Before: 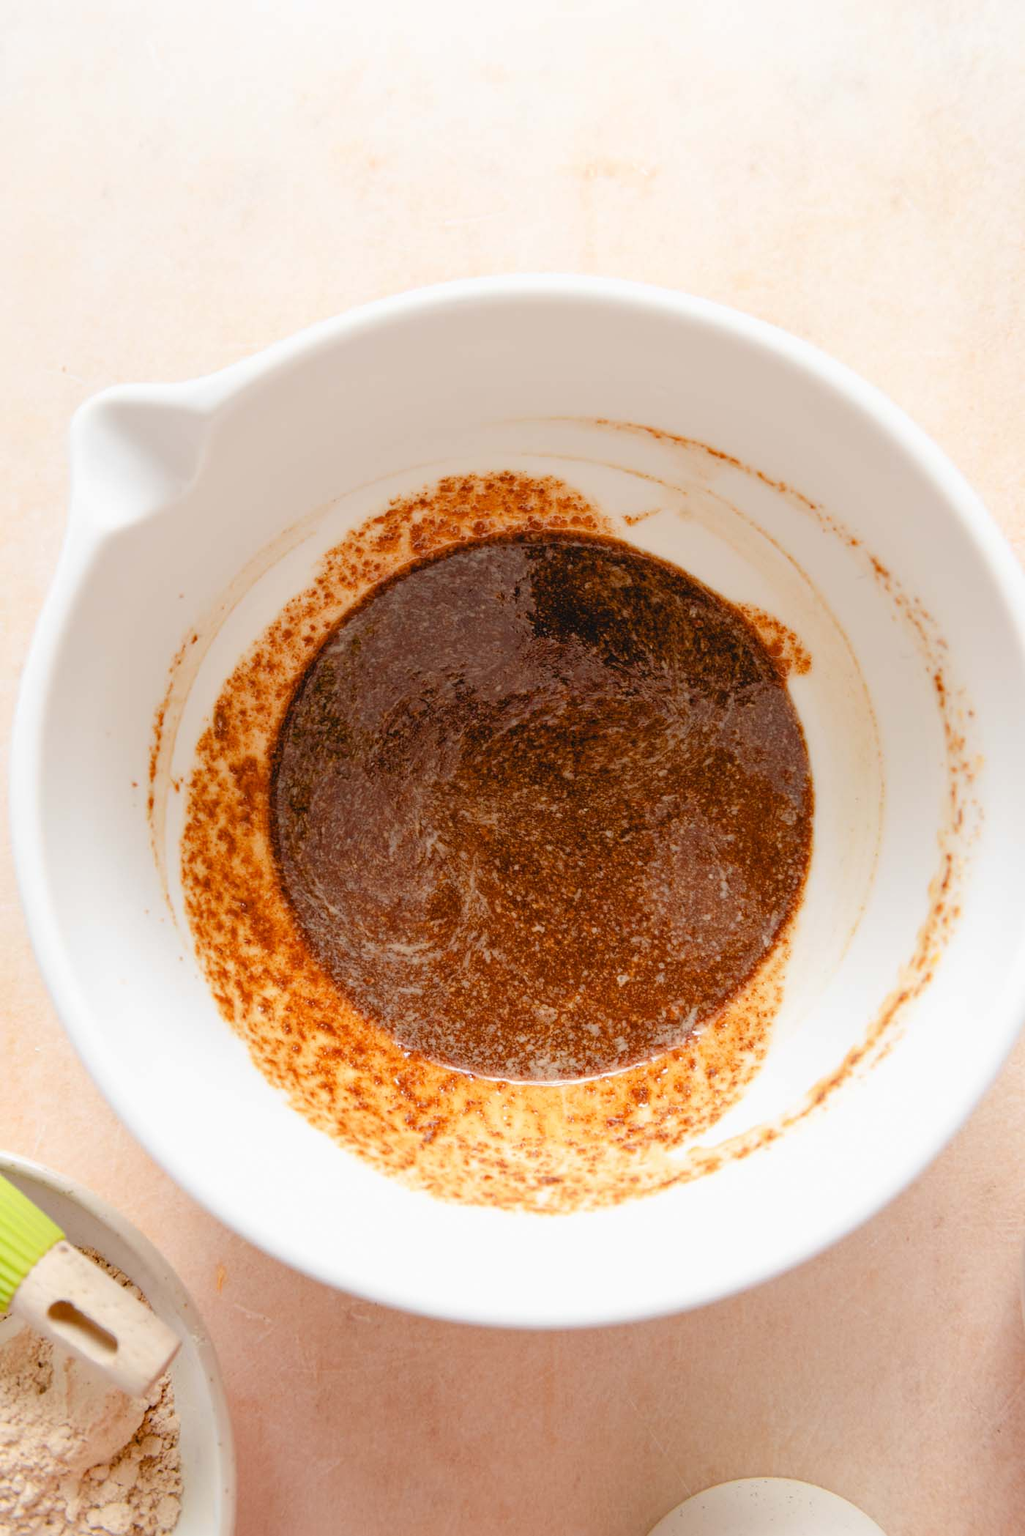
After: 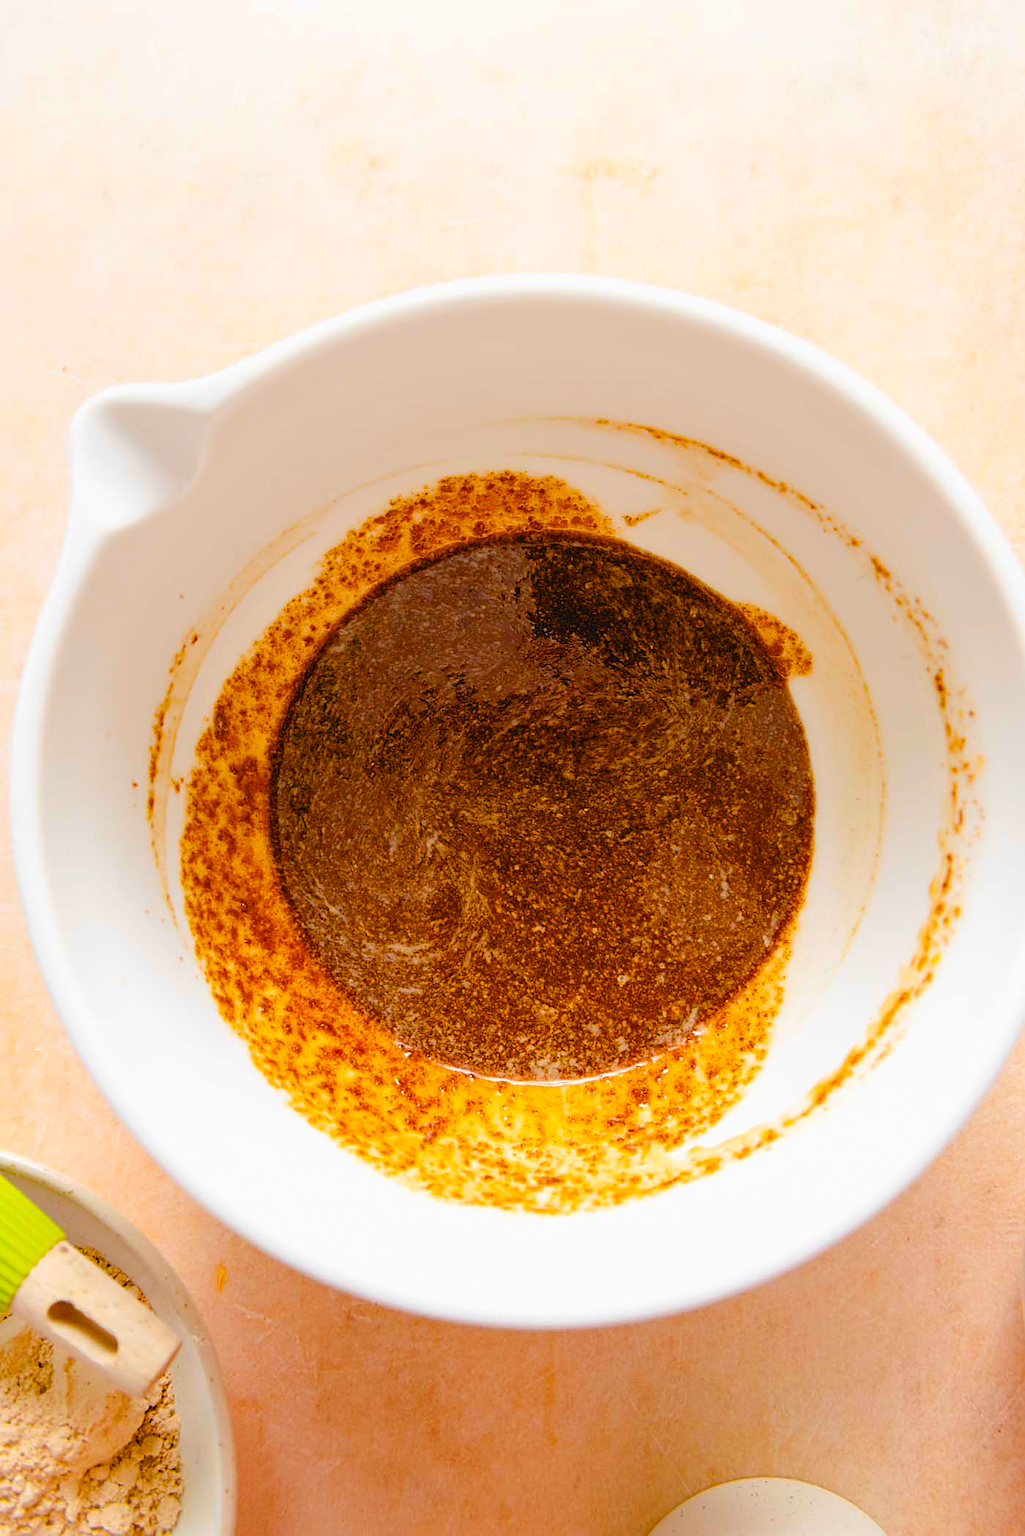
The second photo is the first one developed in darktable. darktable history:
color balance rgb: linear chroma grading › global chroma 23.15%, perceptual saturation grading › global saturation 28.7%, perceptual saturation grading › mid-tones 12.04%, perceptual saturation grading › shadows 10.19%, global vibrance 22.22%
sharpen: on, module defaults
